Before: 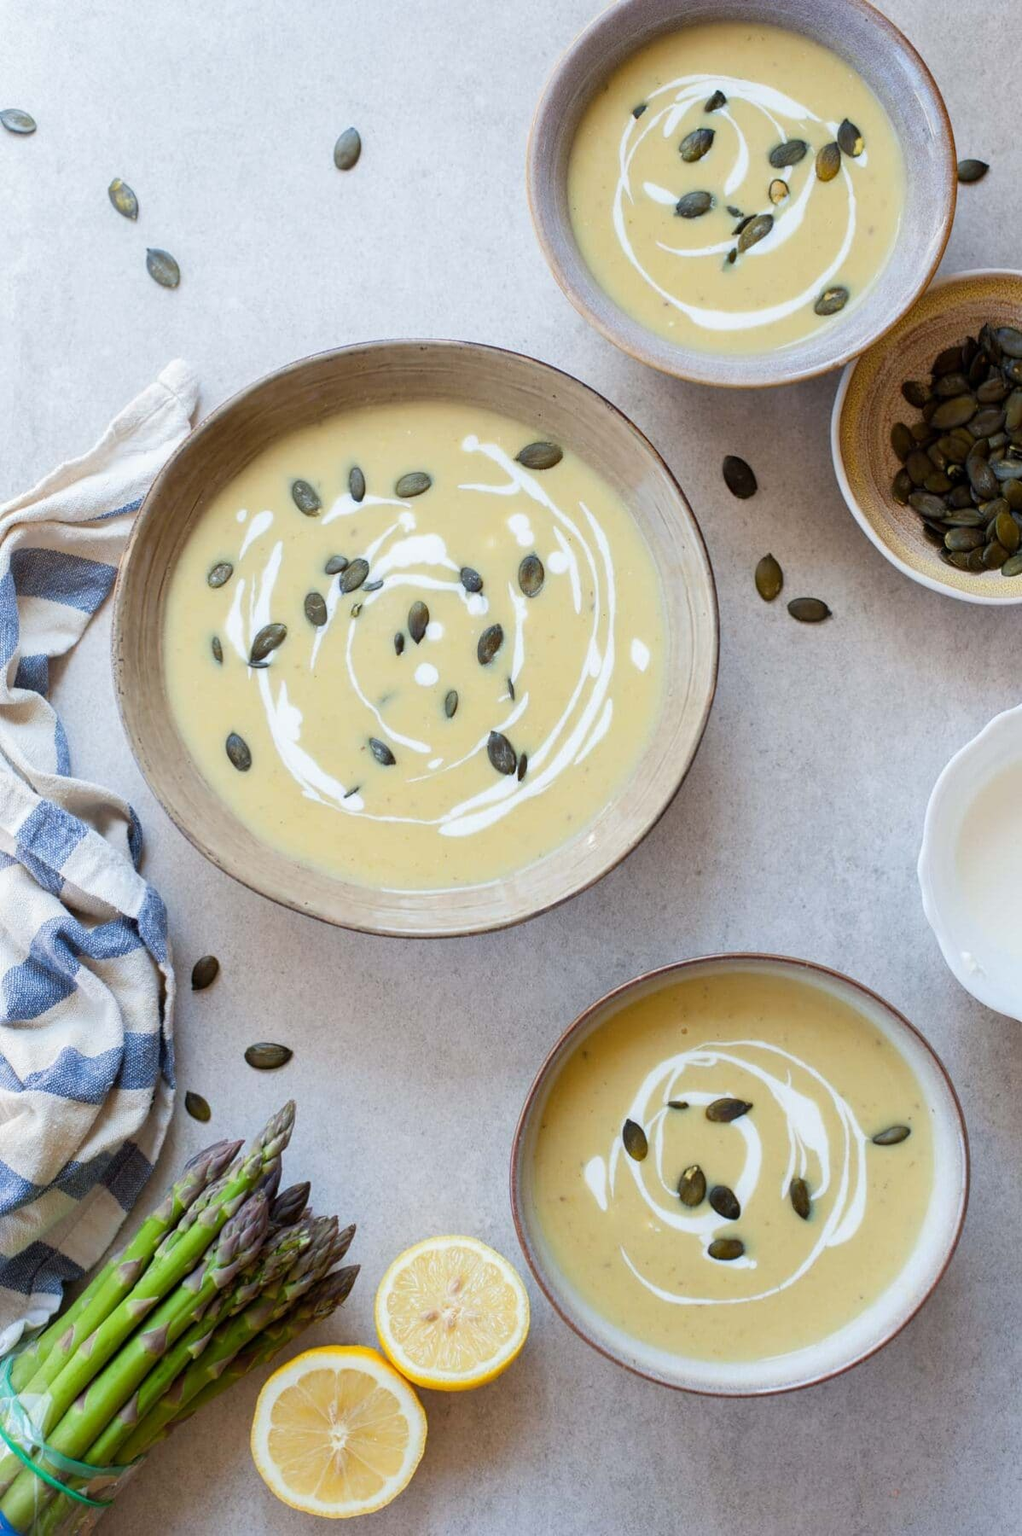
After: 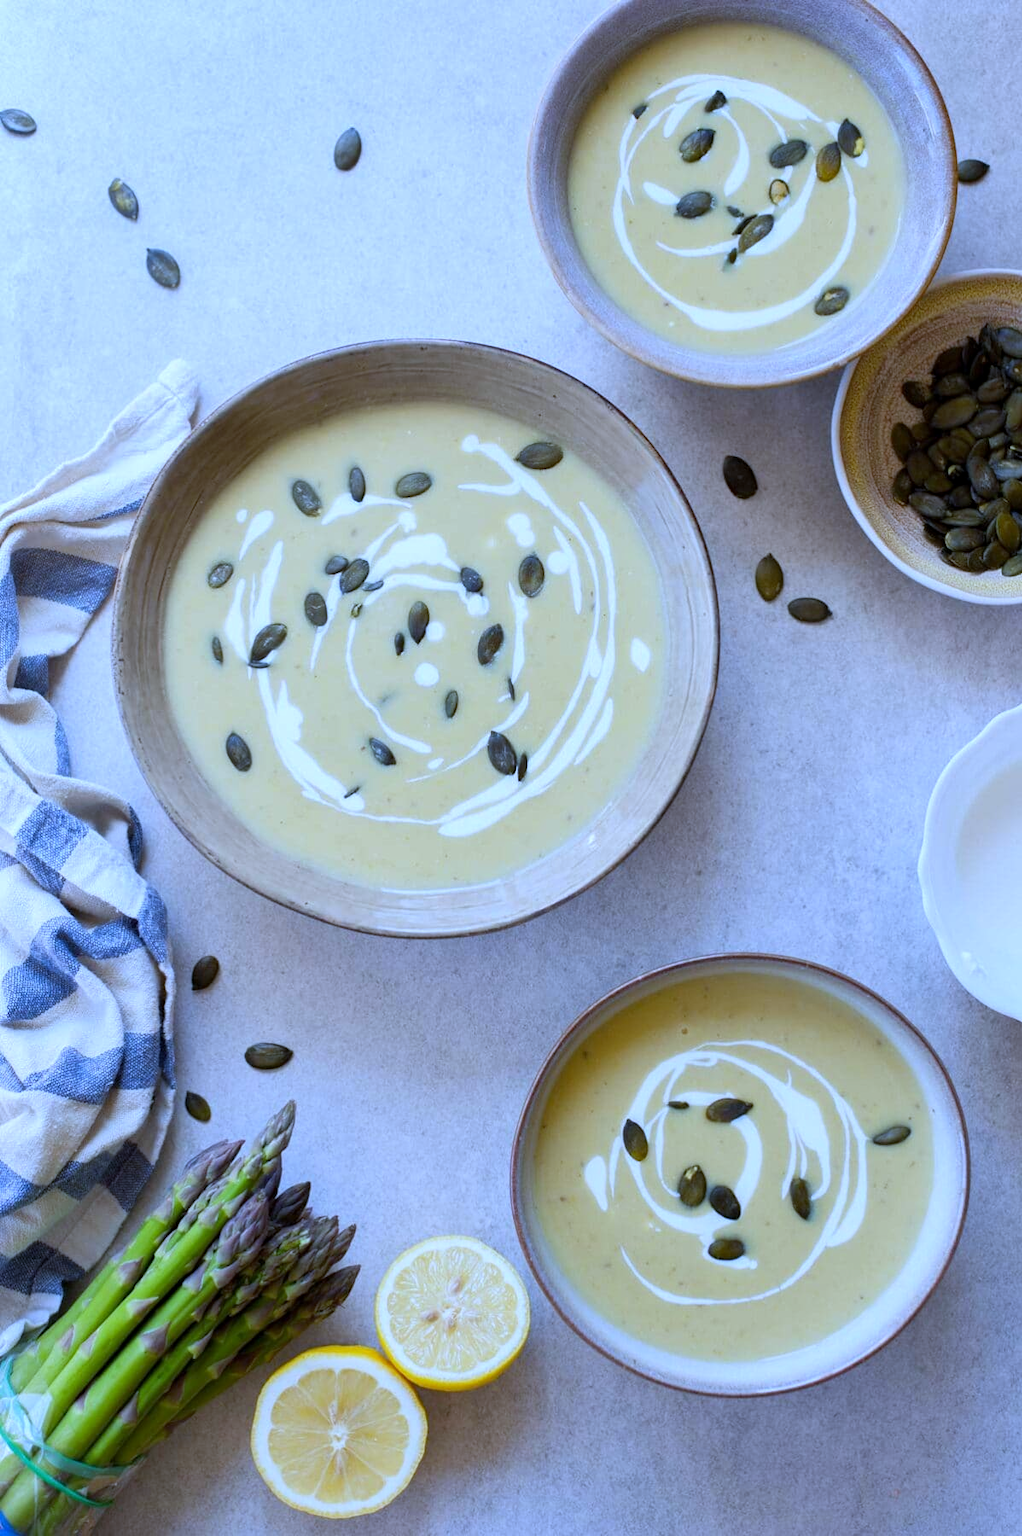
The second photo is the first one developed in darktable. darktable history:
shadows and highlights: shadows 32, highlights -32, soften with gaussian
exposure: black level correction 0.001, compensate highlight preservation false
white balance: red 0.871, blue 1.249
